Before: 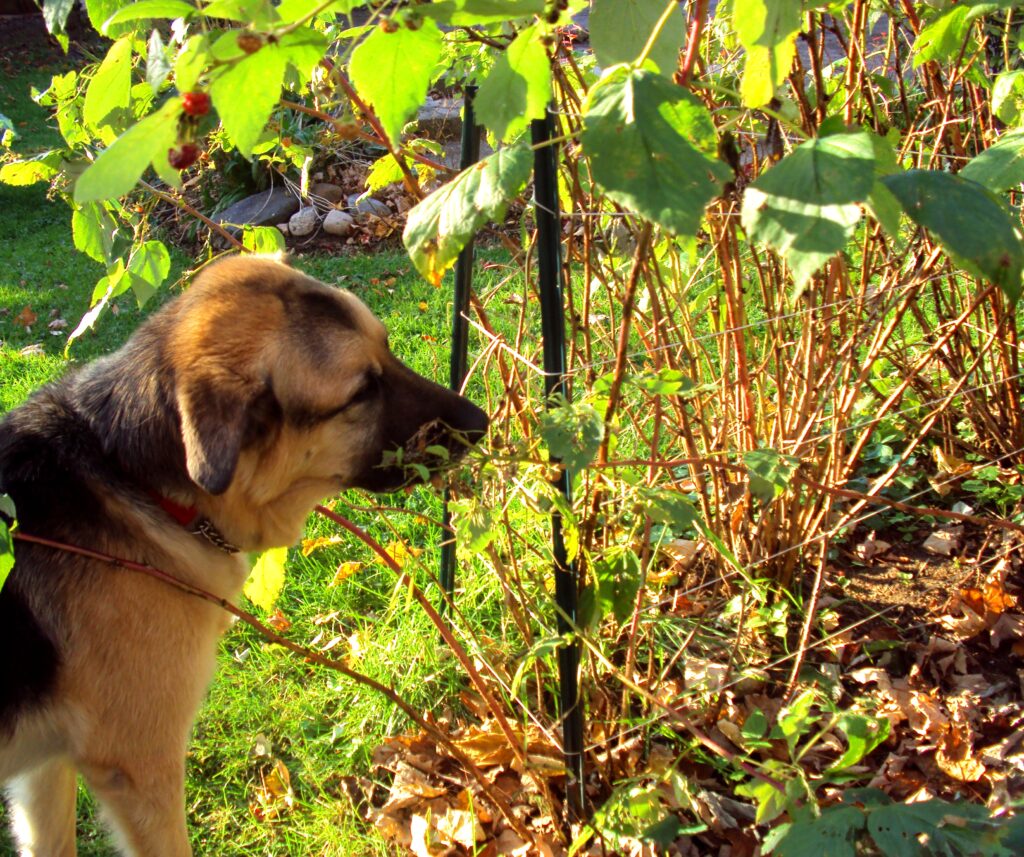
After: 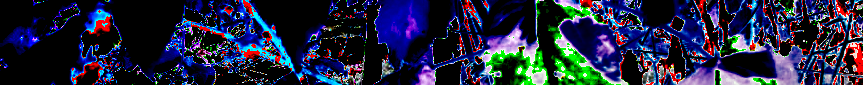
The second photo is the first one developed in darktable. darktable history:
shadows and highlights: shadows 43.71, white point adjustment -1.46, soften with gaussian
crop and rotate: left 9.644%, top 9.491%, right 6.021%, bottom 80.509%
exposure: black level correction 0.1, exposure 3 EV, compensate highlight preservation false
color balance: mode lift, gamma, gain (sRGB), lift [1.04, 1, 1, 0.97], gamma [1.01, 1, 1, 0.97], gain [0.96, 1, 1, 0.97]
